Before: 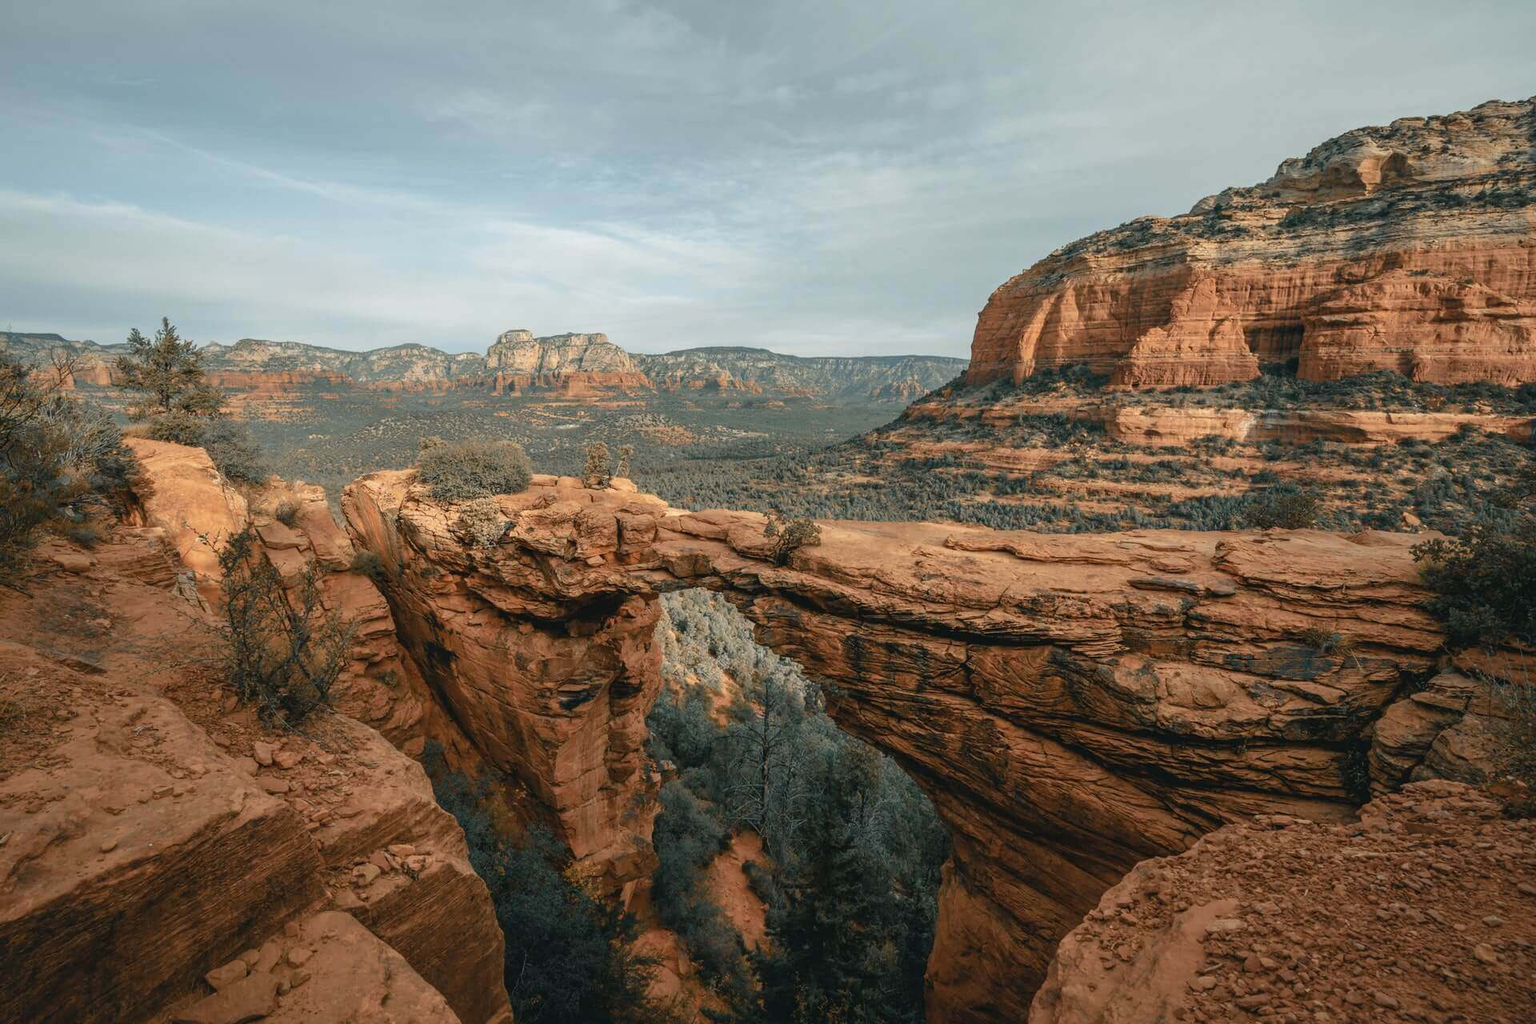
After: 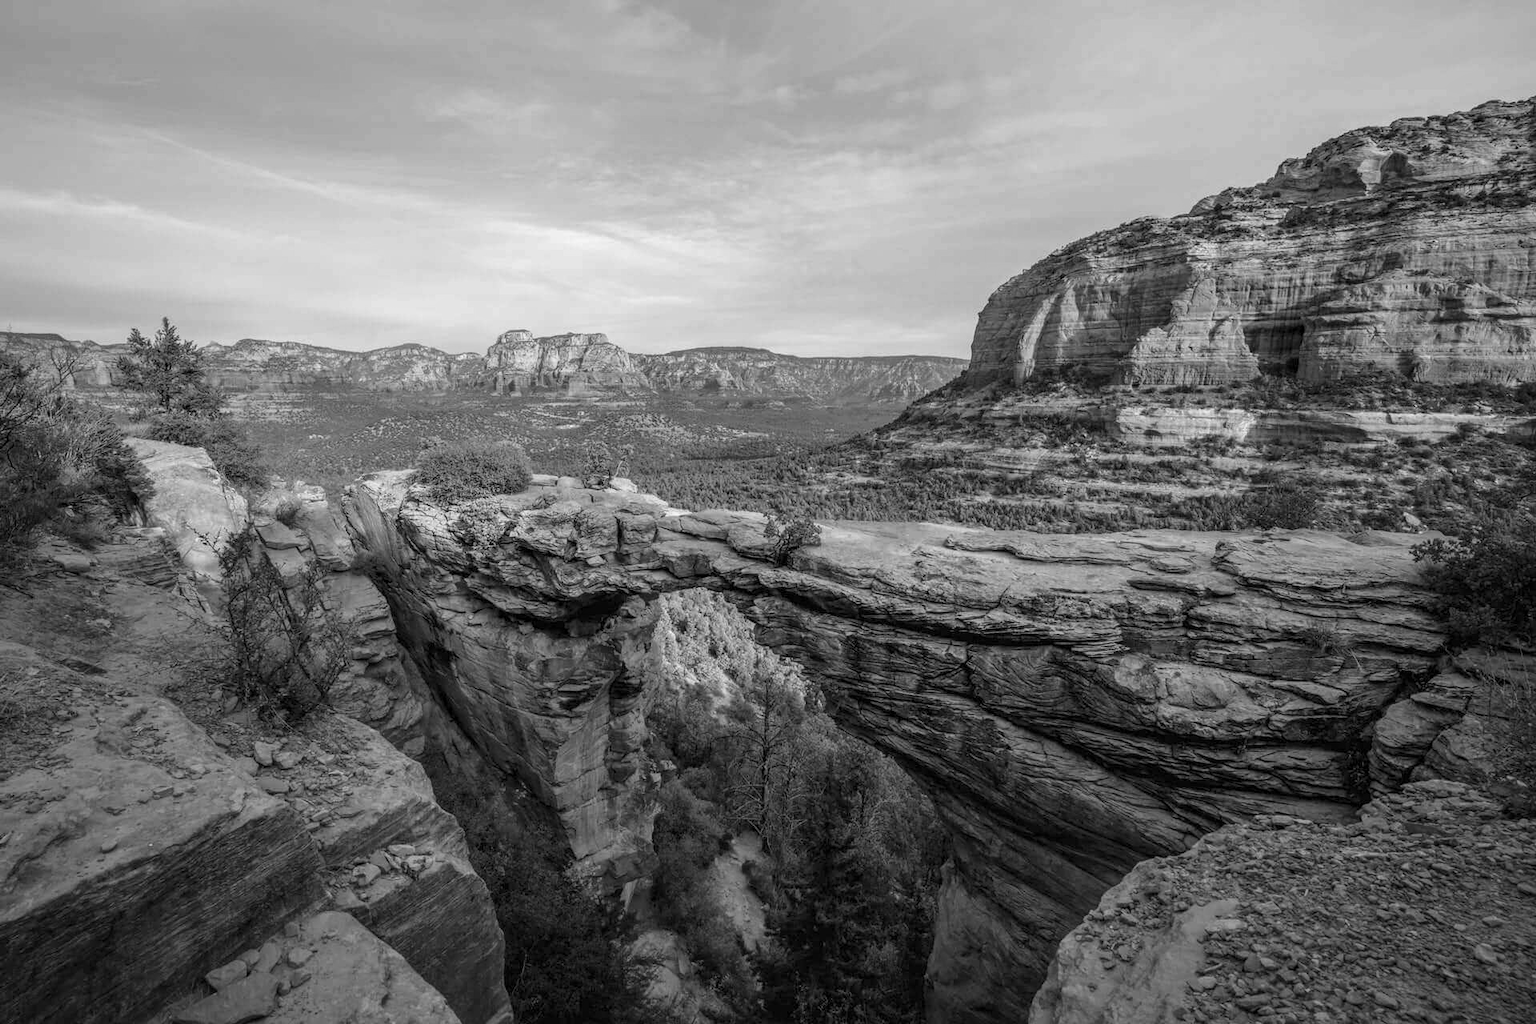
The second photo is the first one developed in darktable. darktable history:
white balance: red 1.009, blue 0.985
local contrast: detail 130%
monochrome: on, module defaults
